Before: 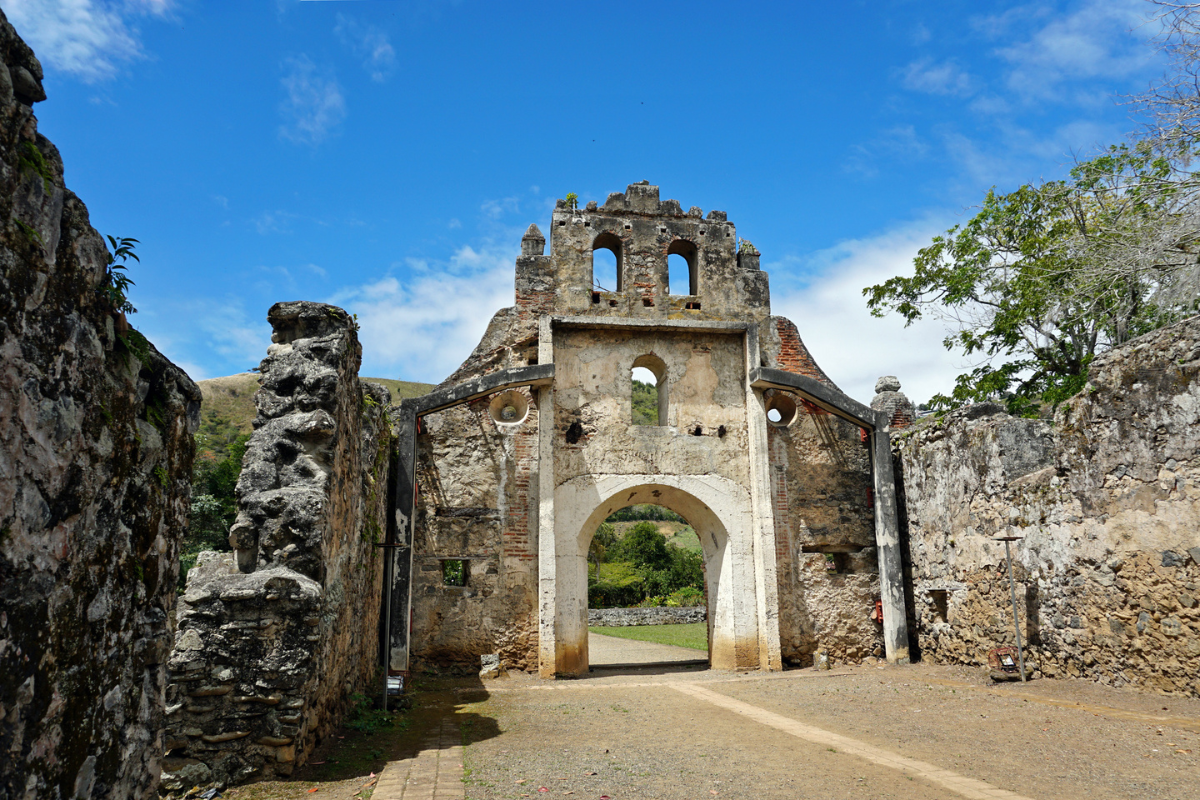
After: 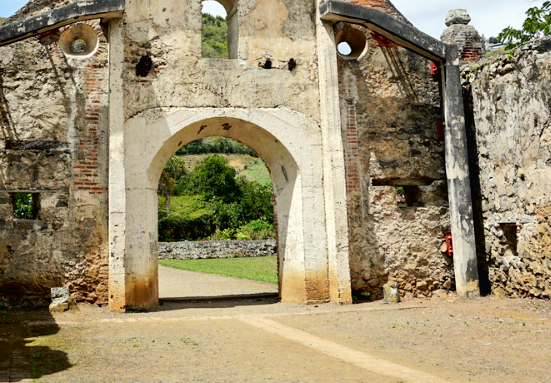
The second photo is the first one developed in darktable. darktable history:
tone curve: curves: ch0 [(0, 0.013) (0.054, 0.018) (0.205, 0.191) (0.289, 0.292) (0.39, 0.424) (0.493, 0.551) (0.666, 0.743) (0.795, 0.841) (1, 0.998)]; ch1 [(0, 0) (0.385, 0.343) (0.439, 0.415) (0.494, 0.495) (0.501, 0.501) (0.51, 0.509) (0.54, 0.552) (0.586, 0.614) (0.66, 0.706) (0.783, 0.804) (1, 1)]; ch2 [(0, 0) (0.32, 0.281) (0.403, 0.399) (0.441, 0.428) (0.47, 0.469) (0.498, 0.496) (0.524, 0.538) (0.566, 0.579) (0.633, 0.665) (0.7, 0.711) (1, 1)], color space Lab, independent channels, preserve colors none
tone equalizer: edges refinement/feathering 500, mask exposure compensation -1.57 EV, preserve details no
crop: left 35.912%, top 45.991%, right 18.103%, bottom 6.068%
